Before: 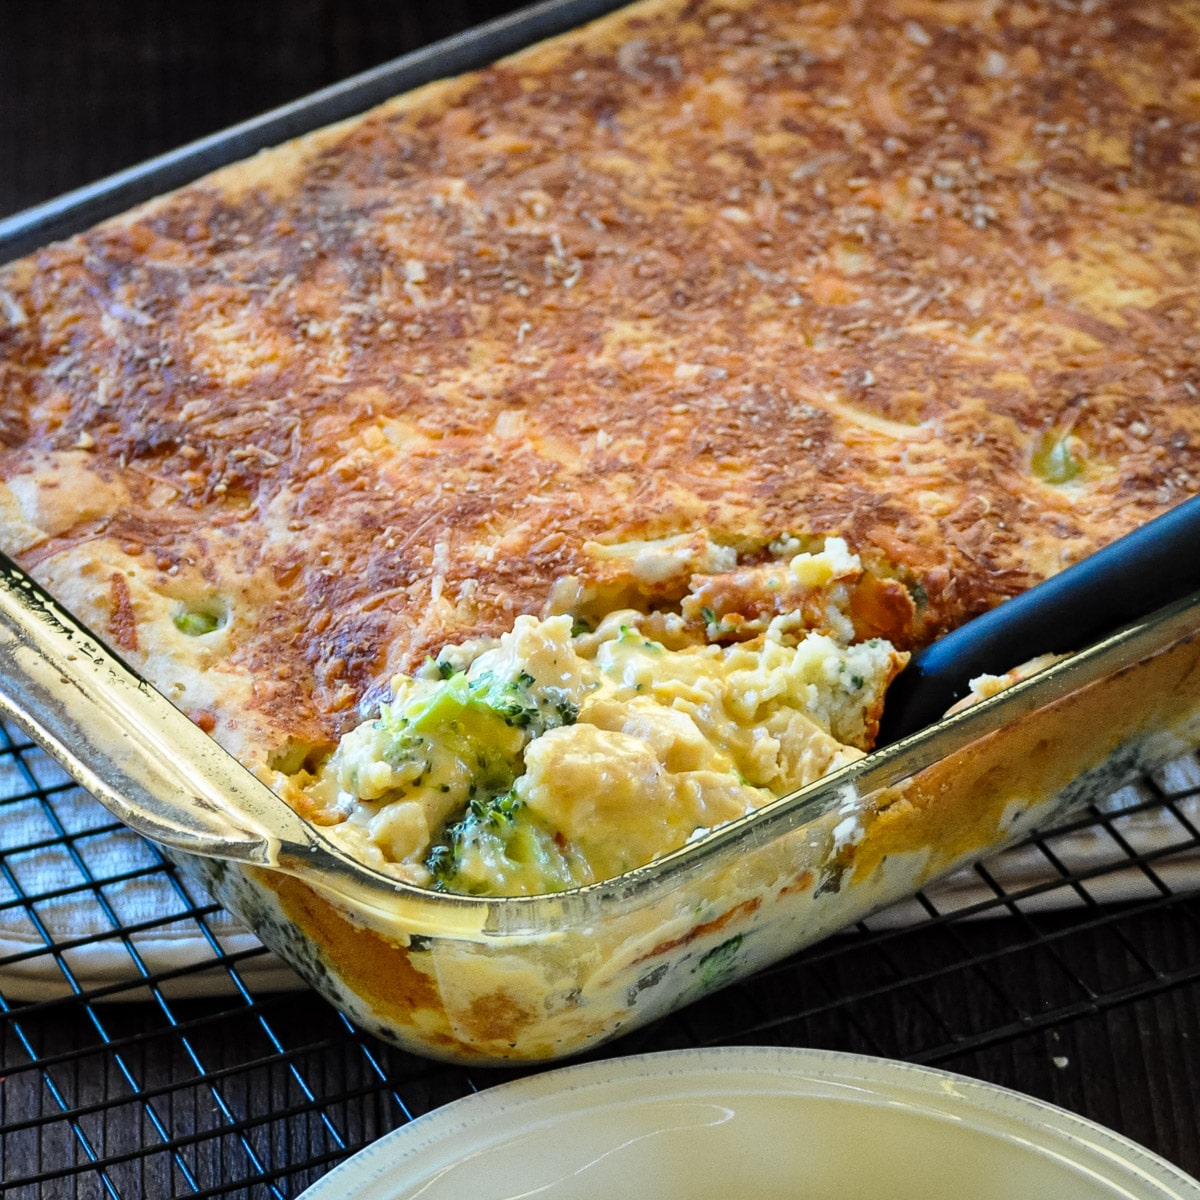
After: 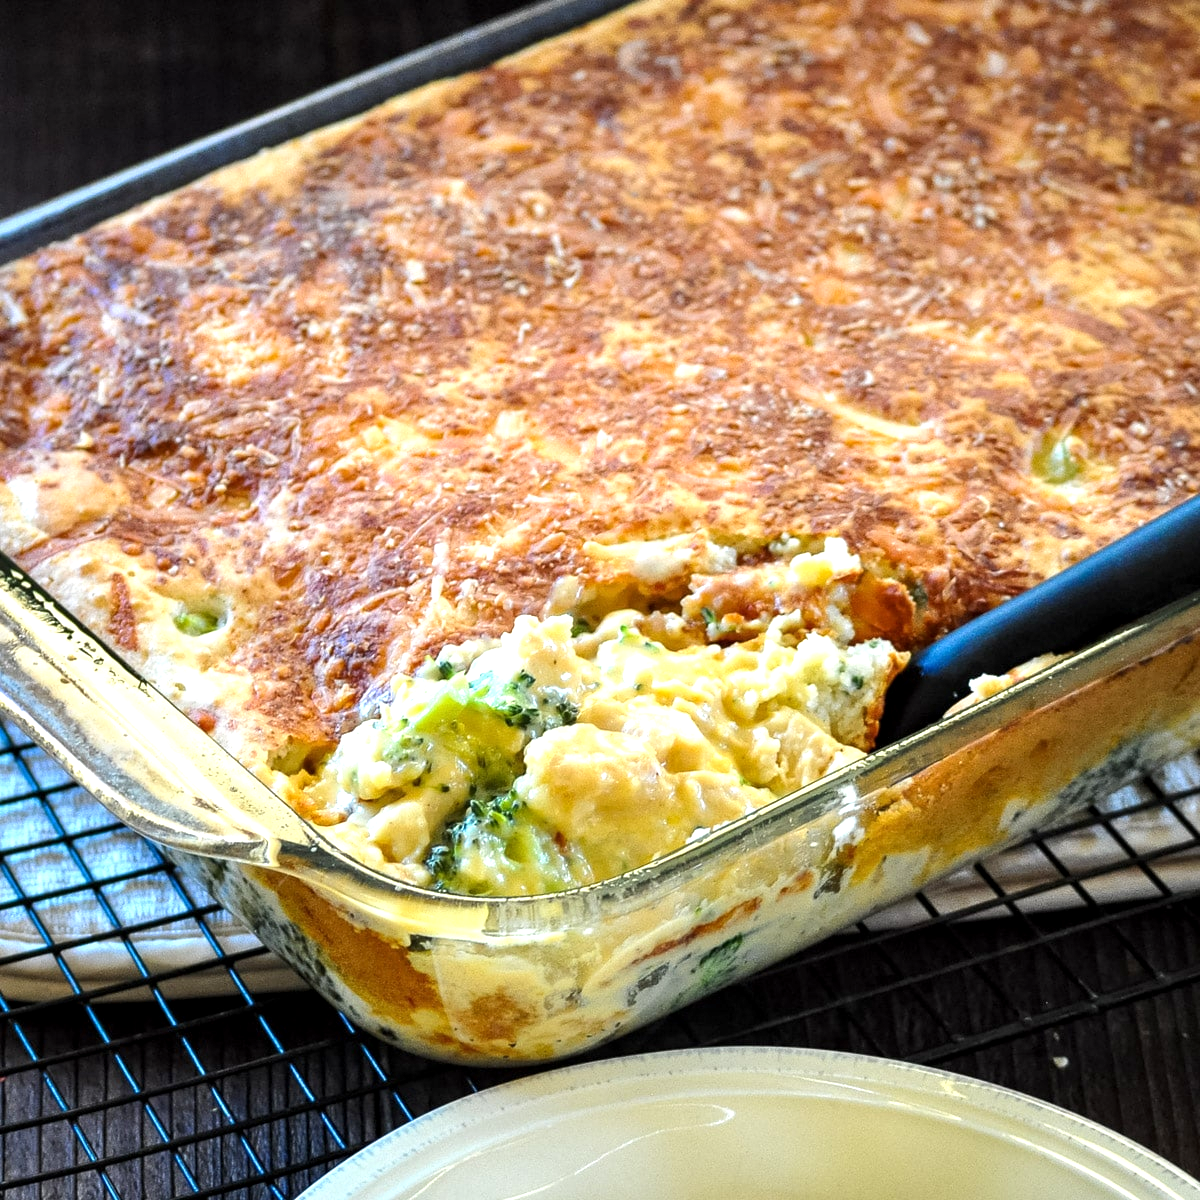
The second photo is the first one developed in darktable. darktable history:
exposure: exposure 0.6 EV, compensate highlight preservation false
local contrast: highlights 100%, shadows 100%, detail 120%, midtone range 0.2
